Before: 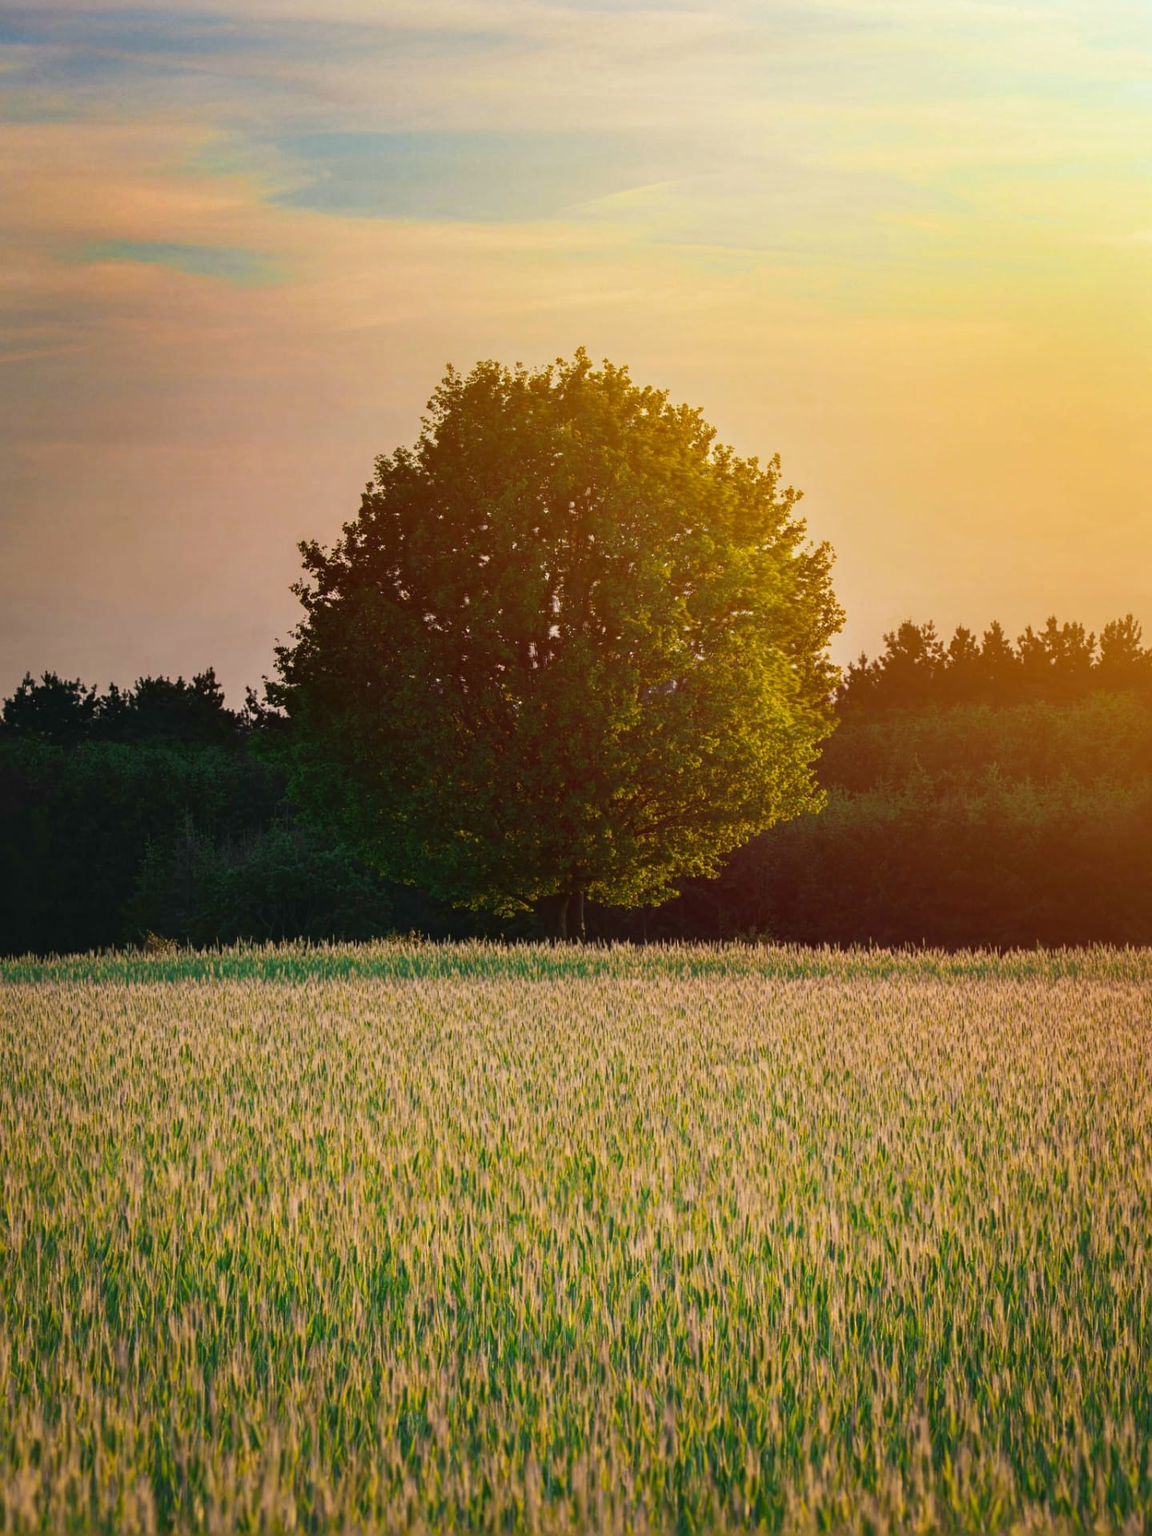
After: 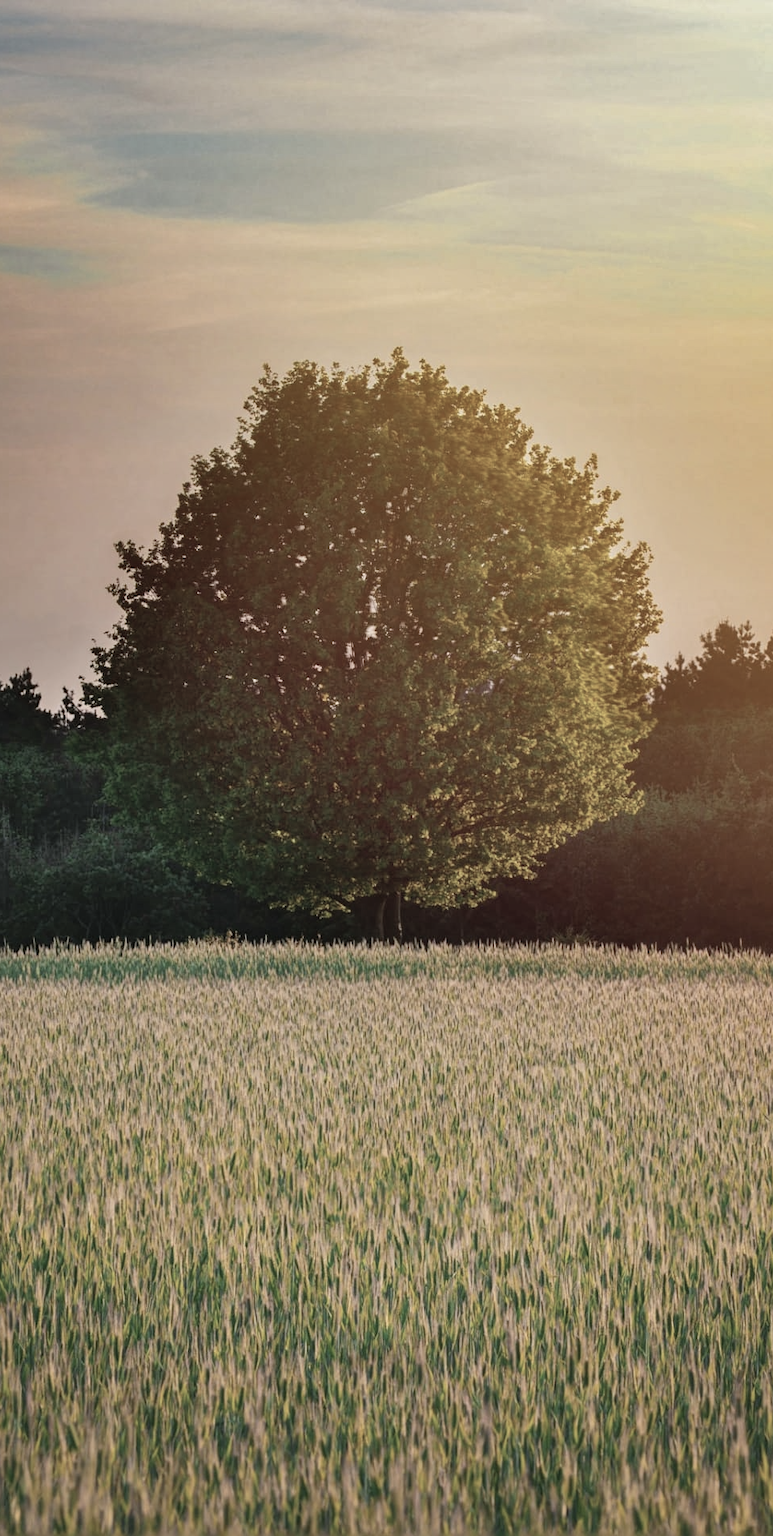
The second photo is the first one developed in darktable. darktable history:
color zones: curves: ch1 [(0, 0.292) (0.001, 0.292) (0.2, 0.264) (0.4, 0.248) (0.6, 0.248) (0.8, 0.264) (0.999, 0.292) (1, 0.292)]
shadows and highlights: shadows 61.13, soften with gaussian
crop and rotate: left 15.958%, right 16.856%
